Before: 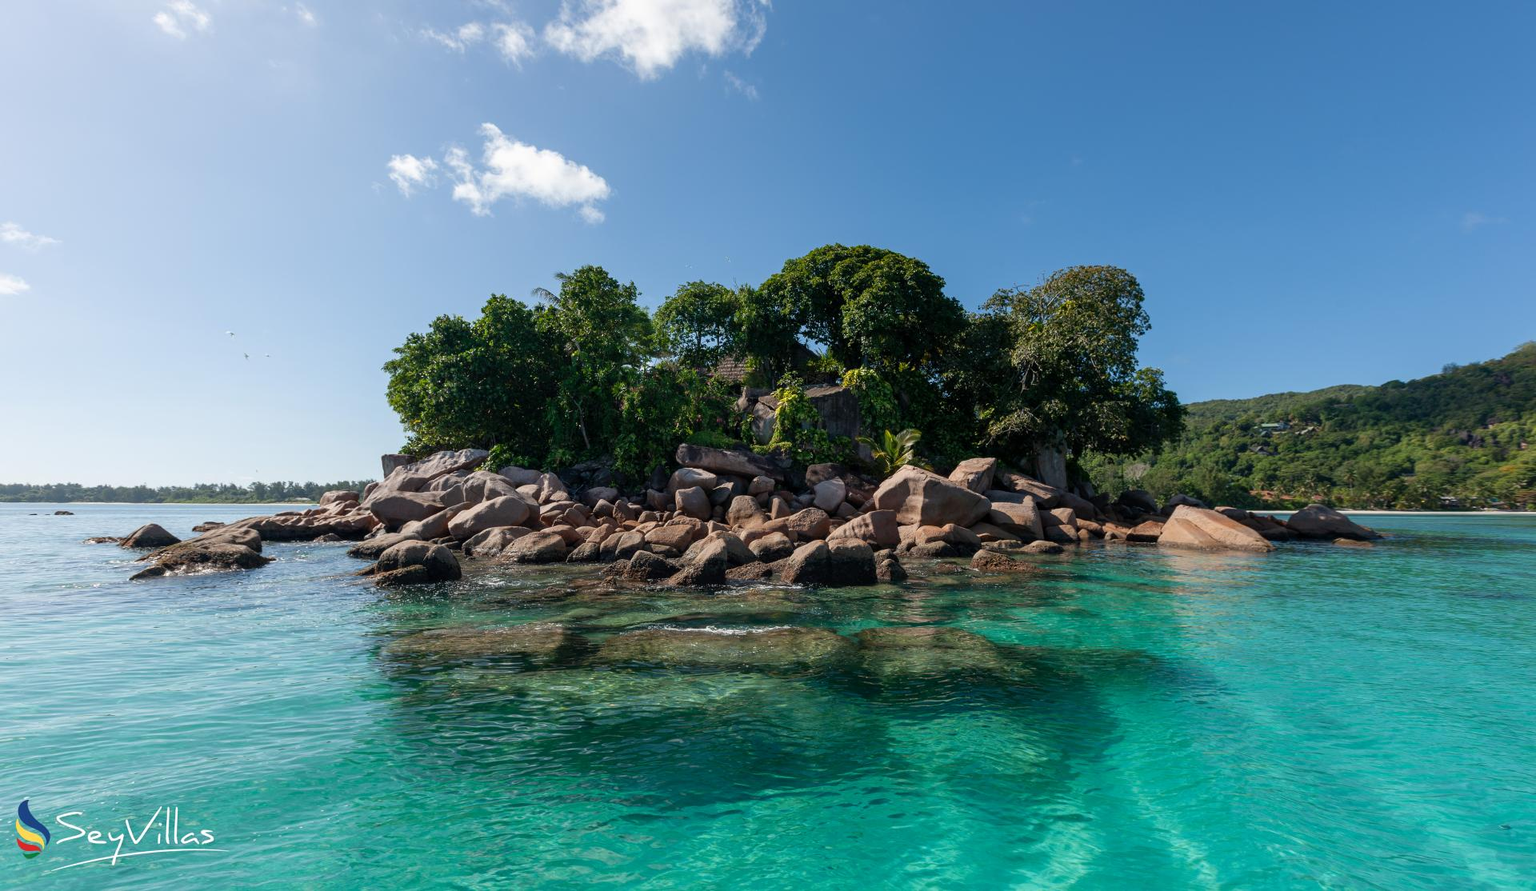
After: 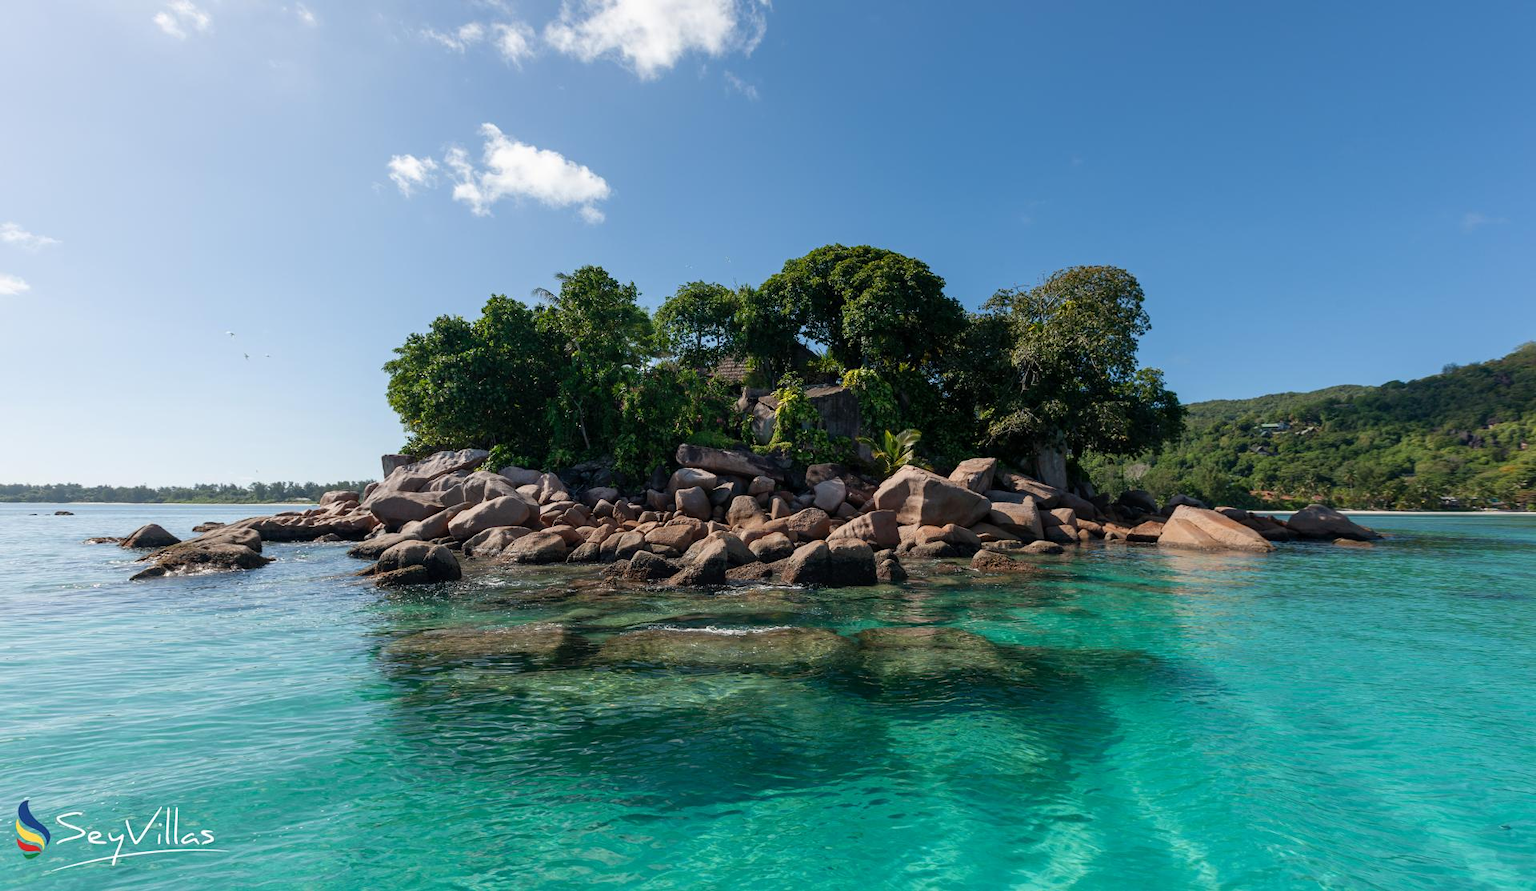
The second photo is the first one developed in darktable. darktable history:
levels: mode automatic, levels [0.008, 0.318, 0.836]
